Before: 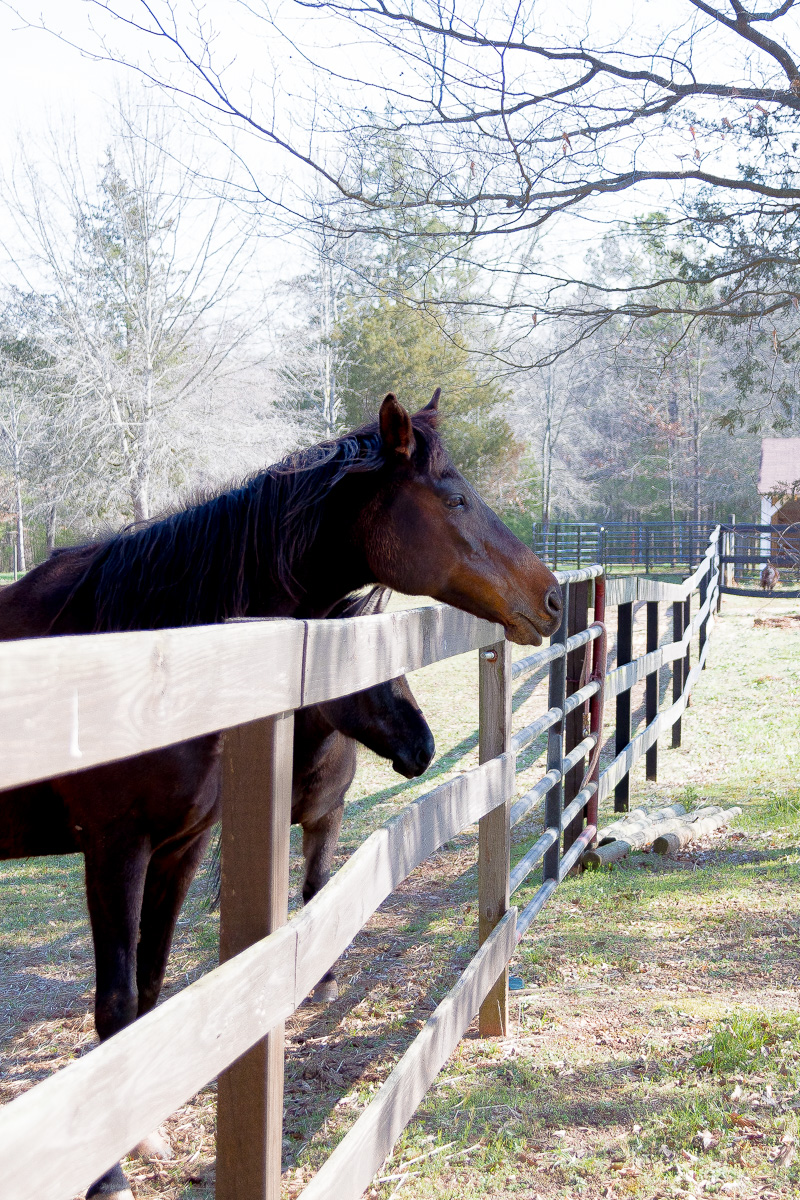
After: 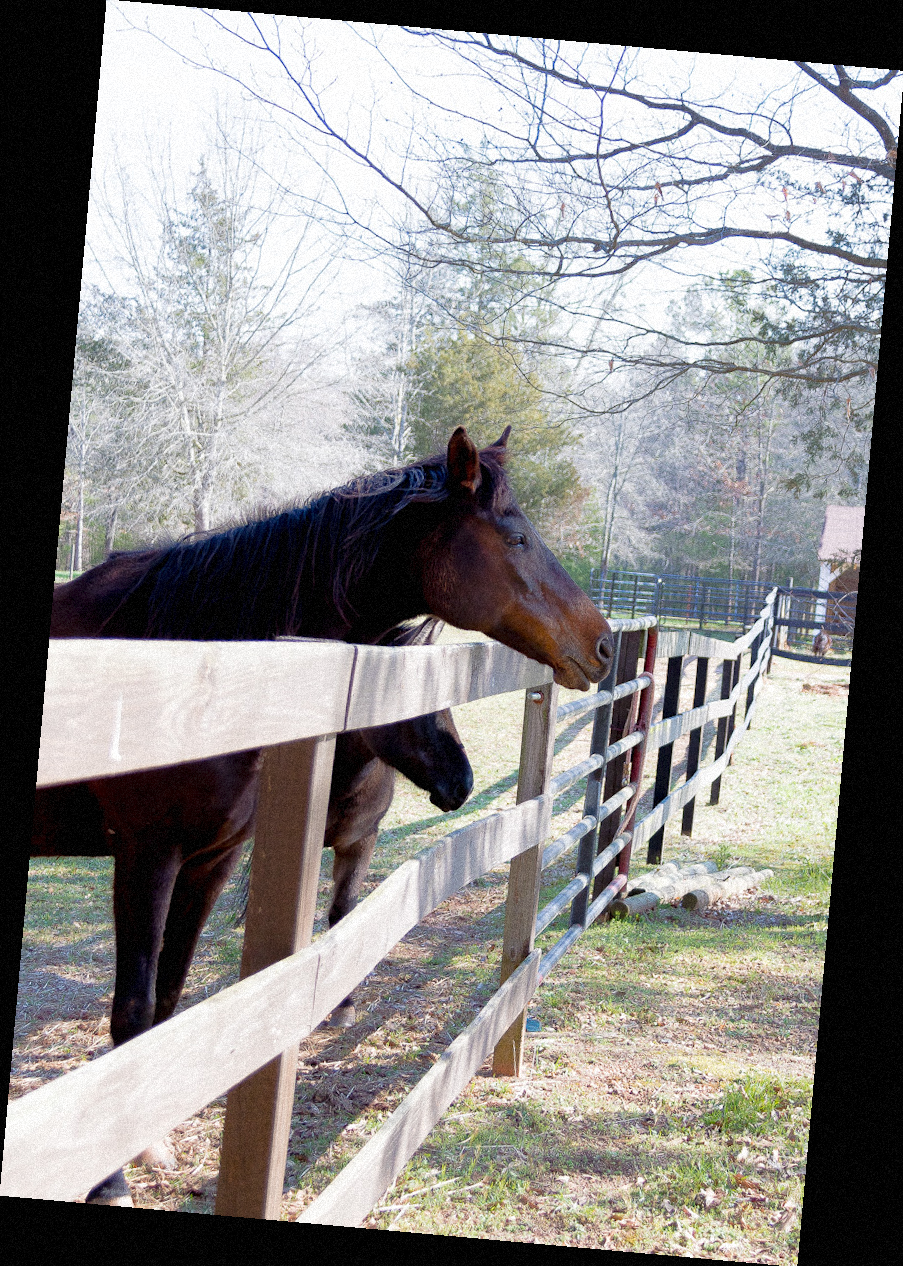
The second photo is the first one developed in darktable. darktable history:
grain: mid-tones bias 0%
rotate and perspective: rotation 5.12°, automatic cropping off
